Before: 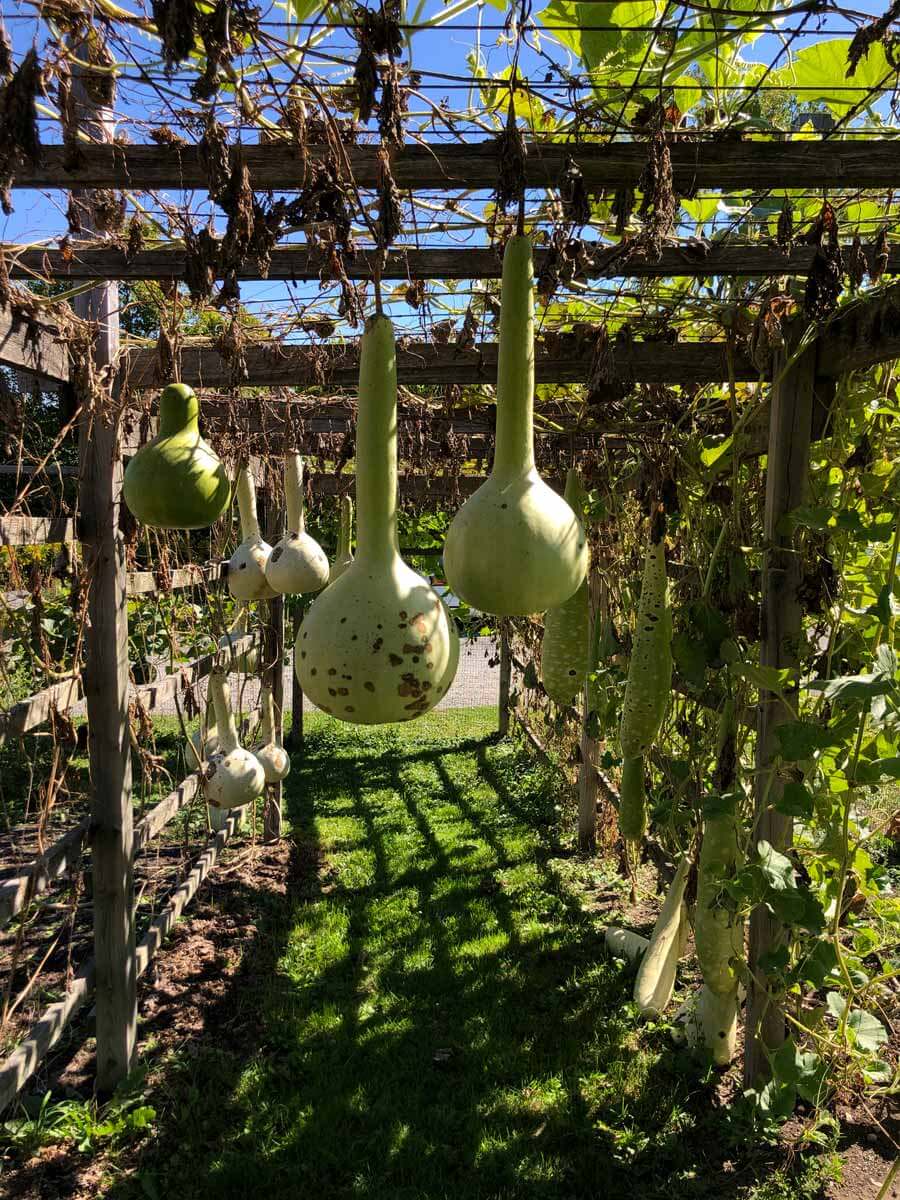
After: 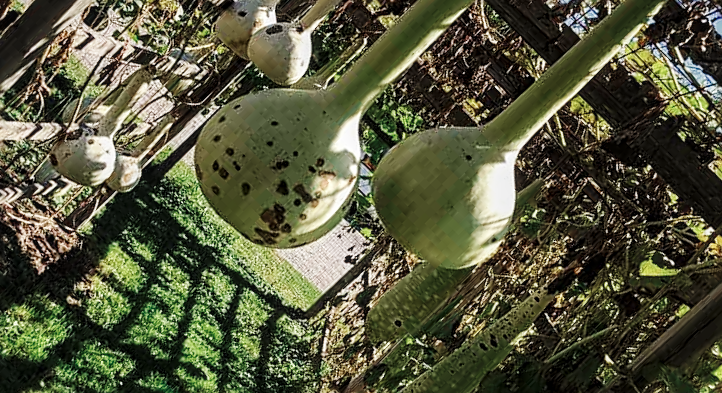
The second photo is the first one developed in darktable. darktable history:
local contrast: on, module defaults
crop and rotate: angle -45.35°, top 16.23%, right 0.782%, bottom 11.66%
base curve: curves: ch0 [(0, 0) (0.032, 0.025) (0.121, 0.166) (0.206, 0.329) (0.605, 0.79) (1, 1)], preserve colors none
color zones: curves: ch0 [(0, 0.5) (0.125, 0.4) (0.25, 0.5) (0.375, 0.4) (0.5, 0.4) (0.625, 0.35) (0.75, 0.35) (0.875, 0.5)]; ch1 [(0, 0.35) (0.125, 0.45) (0.25, 0.35) (0.375, 0.35) (0.5, 0.35) (0.625, 0.35) (0.75, 0.45) (0.875, 0.35)]; ch2 [(0, 0.6) (0.125, 0.5) (0.25, 0.5) (0.375, 0.6) (0.5, 0.6) (0.625, 0.5) (0.75, 0.5) (0.875, 0.5)]
sharpen: on, module defaults
exposure: exposure -0.149 EV, compensate exposure bias true, compensate highlight preservation false
contrast brightness saturation: contrast 0.01, saturation -0.052
